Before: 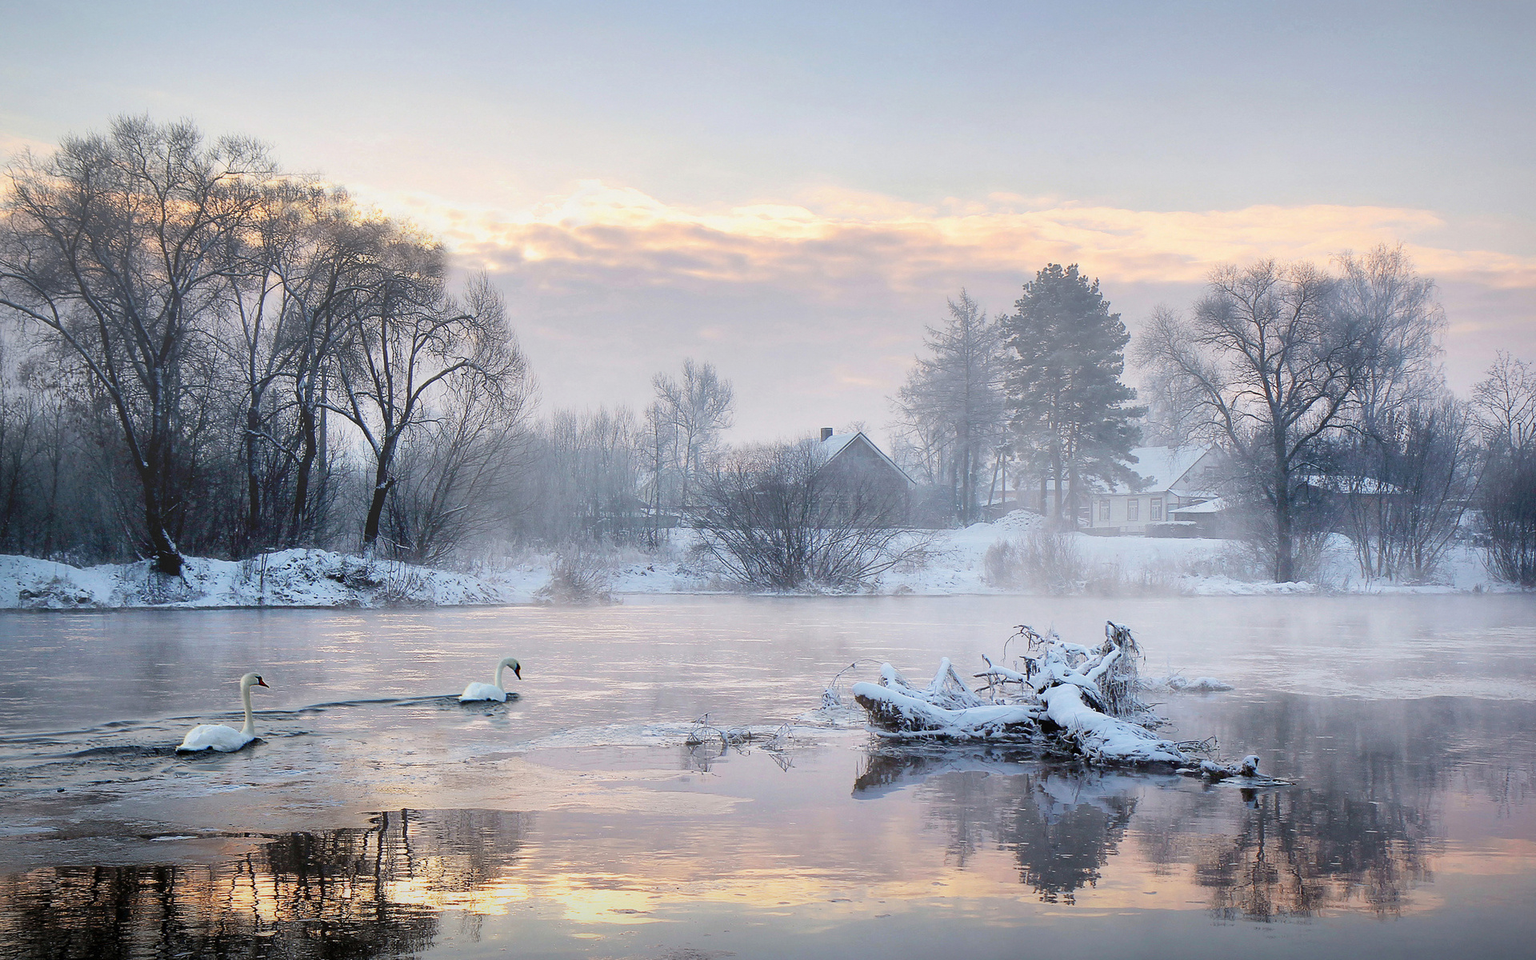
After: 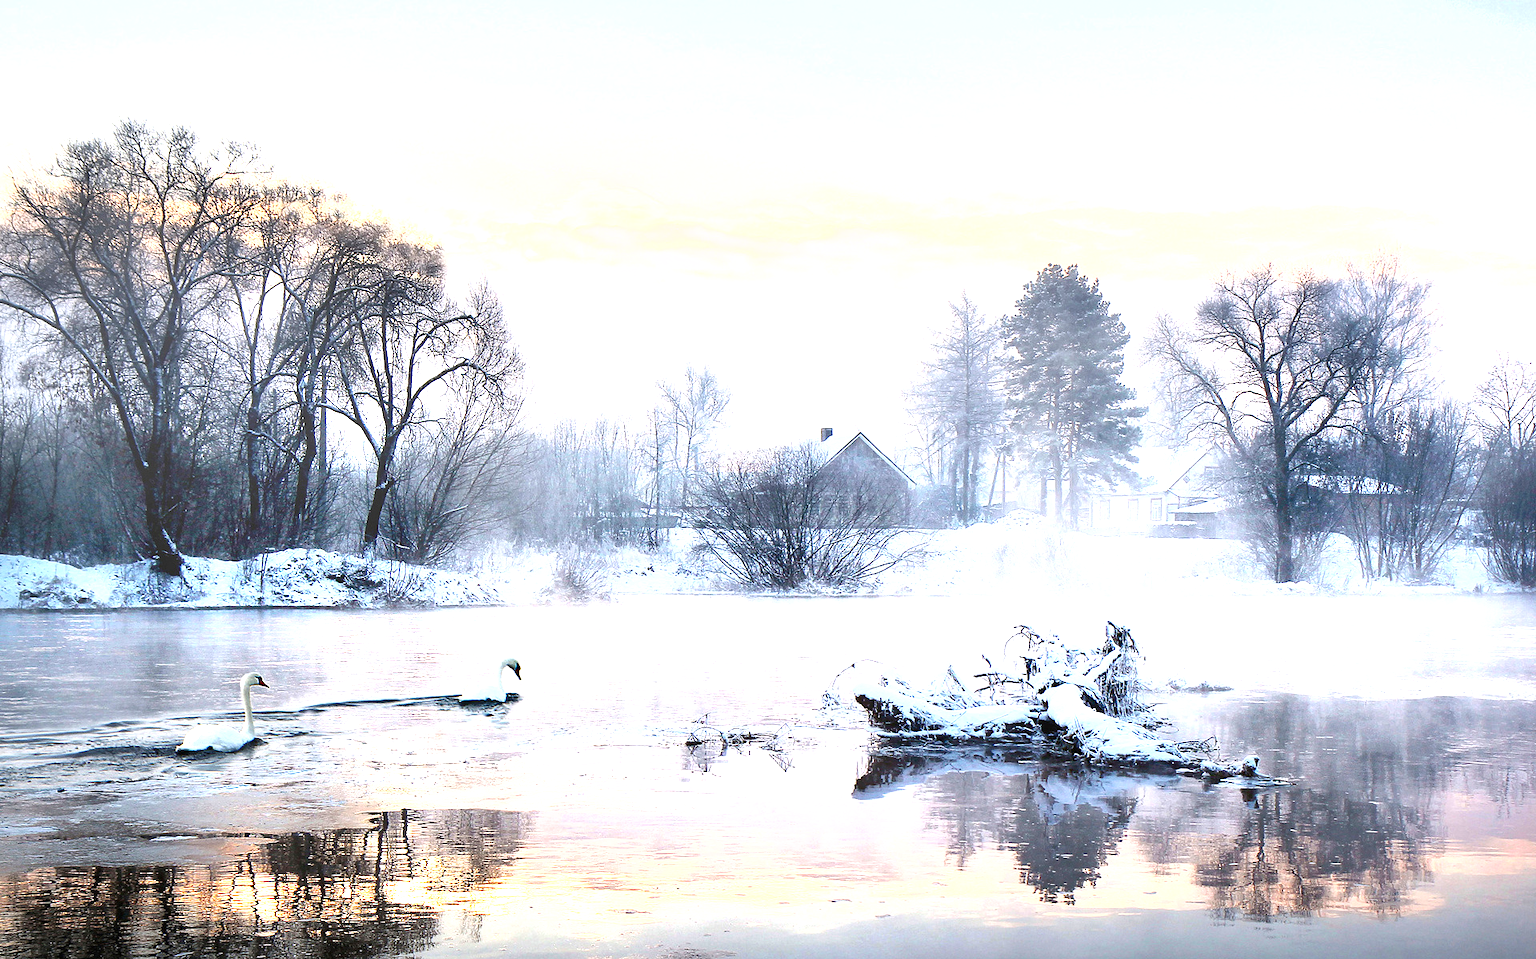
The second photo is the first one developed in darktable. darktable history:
exposure: black level correction 0, exposure 1.409 EV, compensate highlight preservation false
shadows and highlights: shadows 47.26, highlights -40.78, soften with gaussian
crop: bottom 0.062%
